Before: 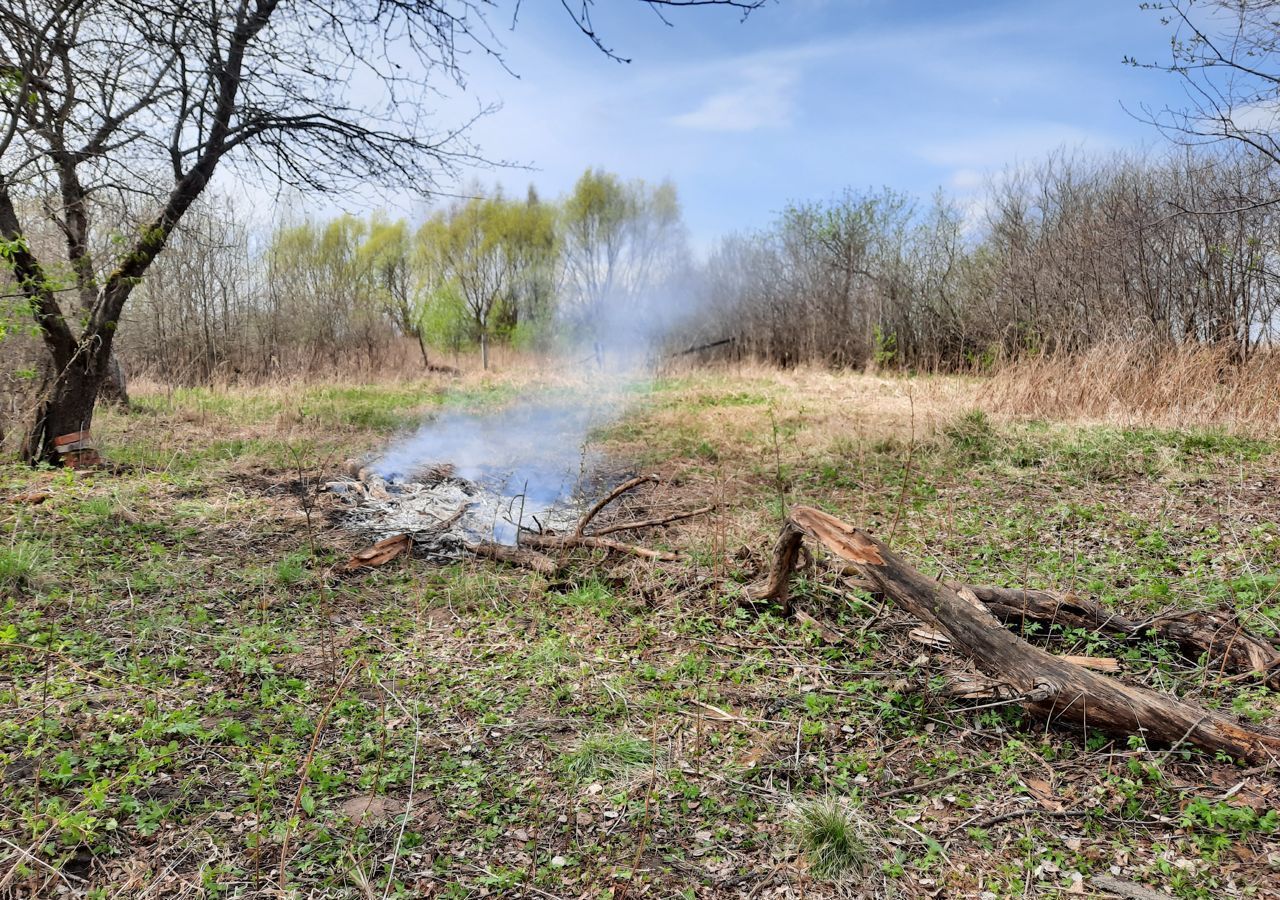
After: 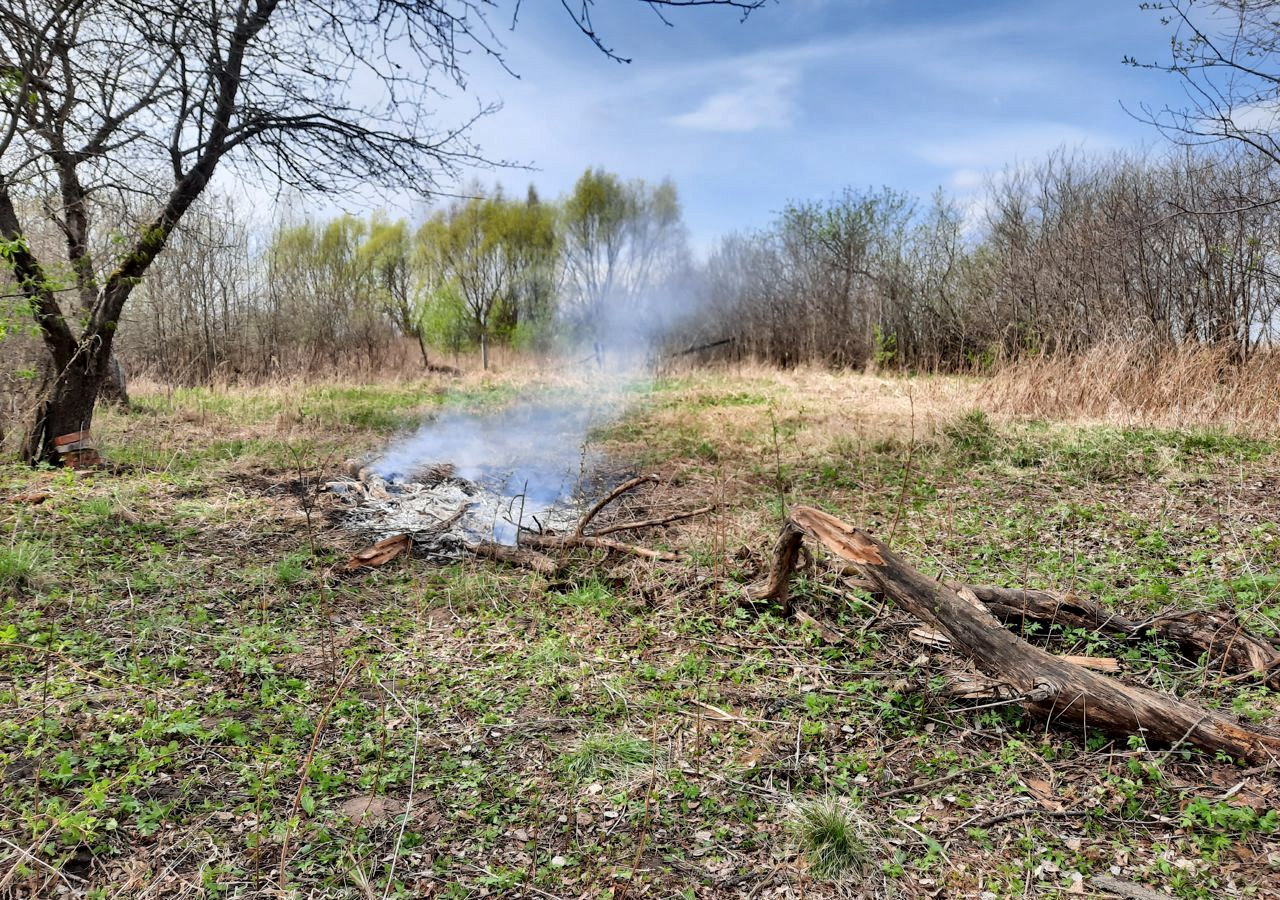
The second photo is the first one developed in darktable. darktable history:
local contrast: mode bilateral grid, contrast 20, coarseness 50, detail 130%, midtone range 0.2
shadows and highlights: low approximation 0.01, soften with gaussian
